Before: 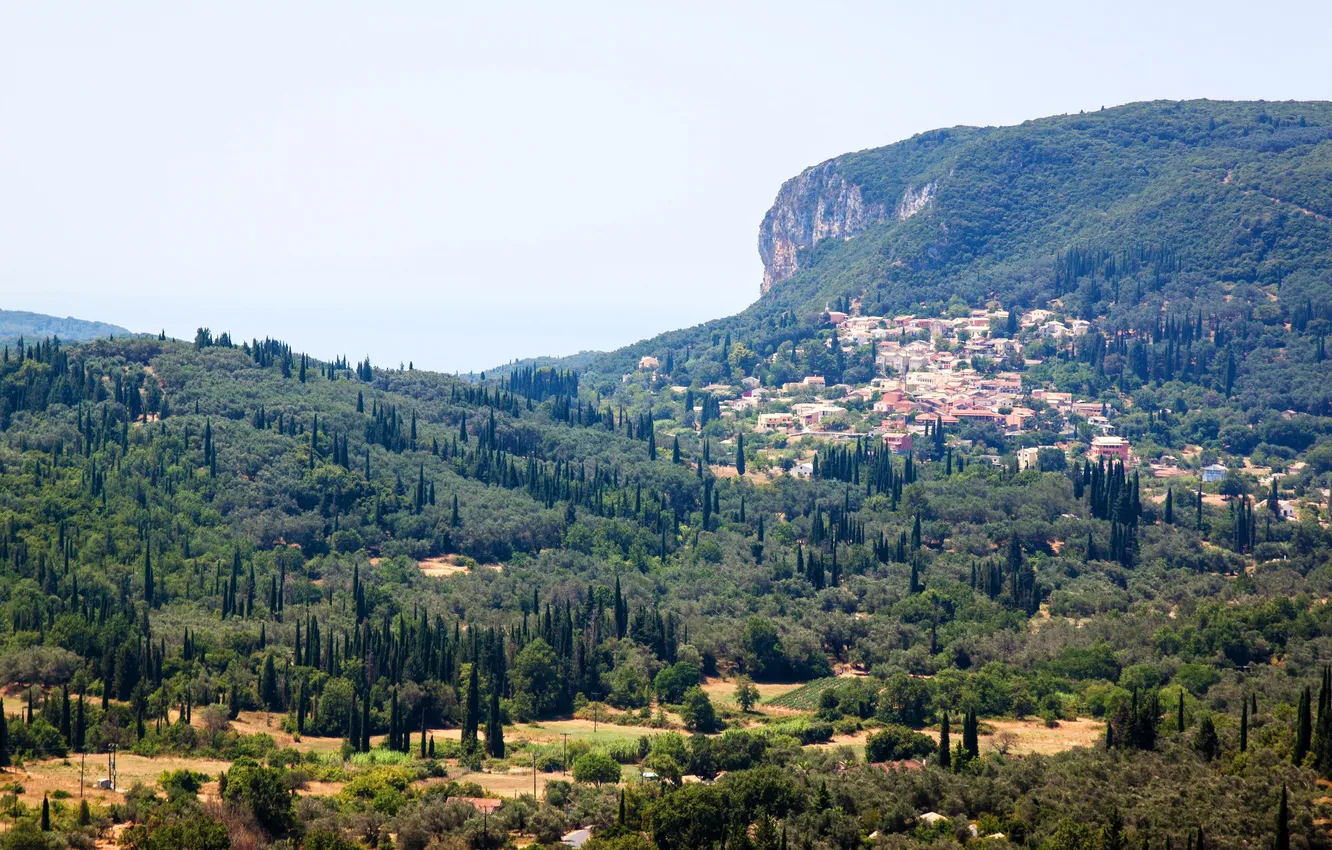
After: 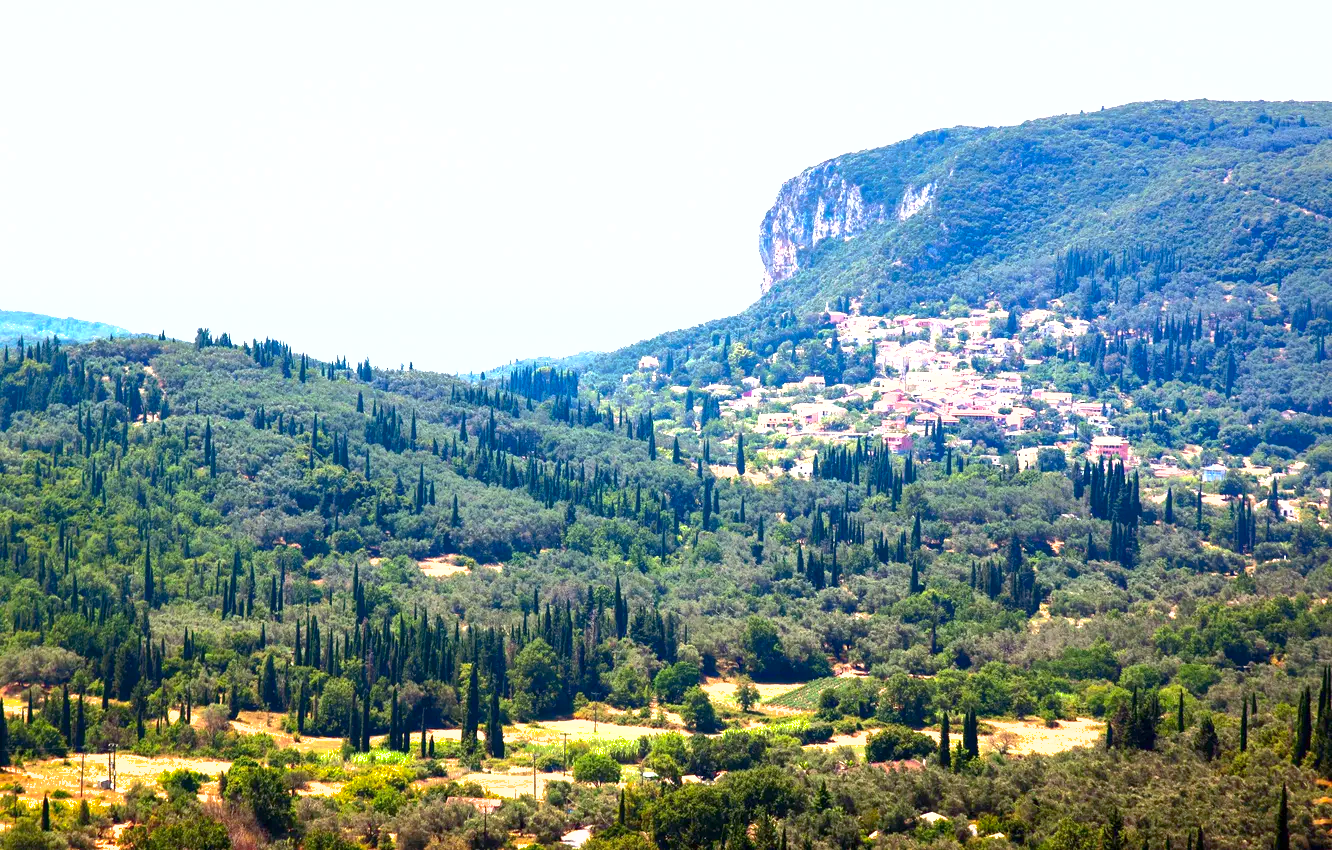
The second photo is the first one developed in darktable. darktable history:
contrast brightness saturation: contrast 0.125, brightness -0.059, saturation 0.153
exposure: black level correction 0, exposure 1.099 EV, compensate exposure bias true, compensate highlight preservation false
shadows and highlights: on, module defaults
